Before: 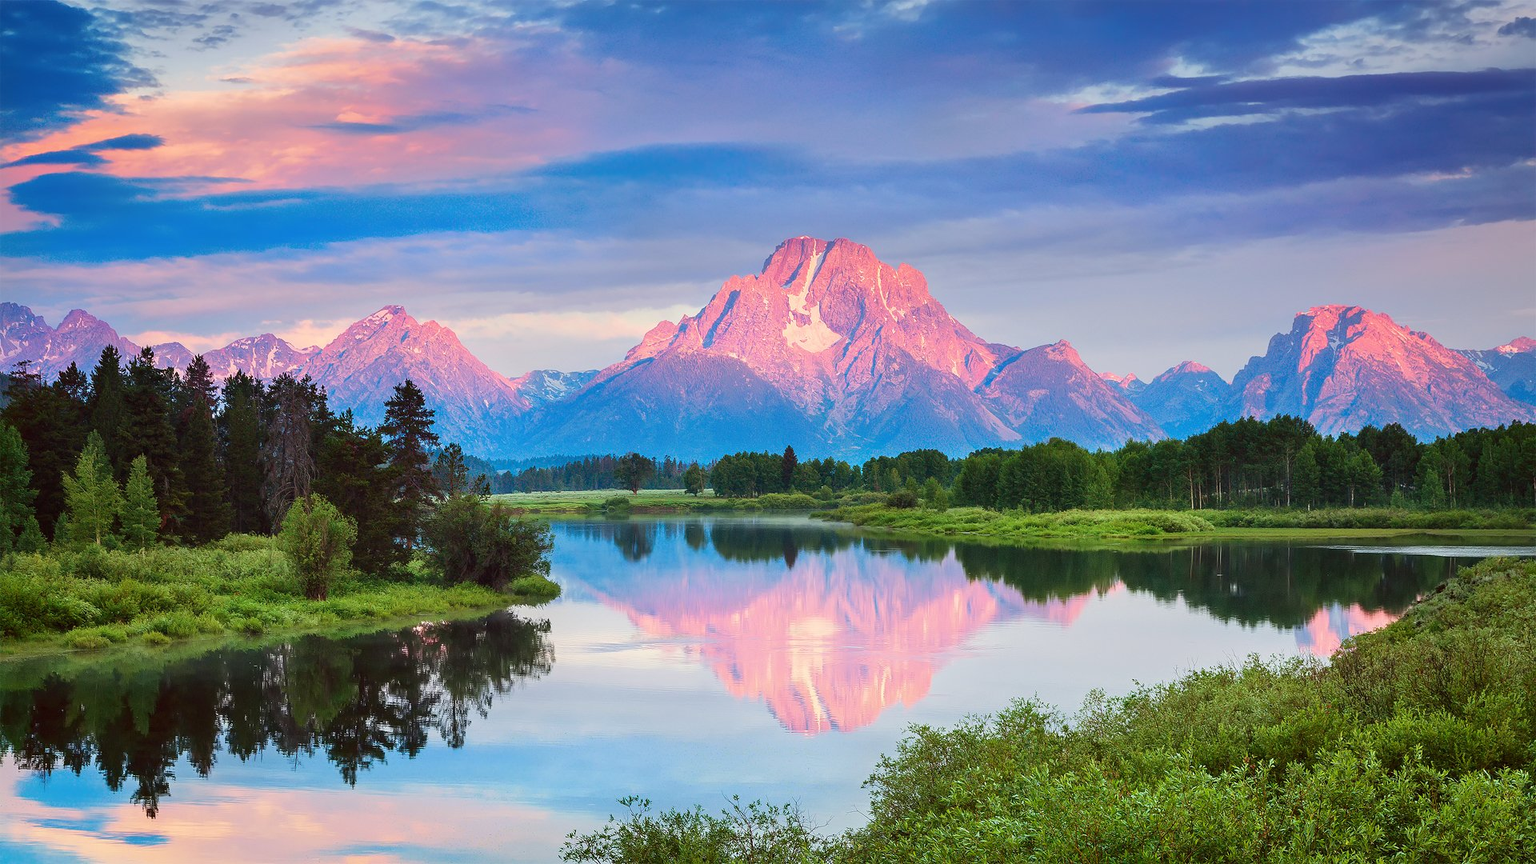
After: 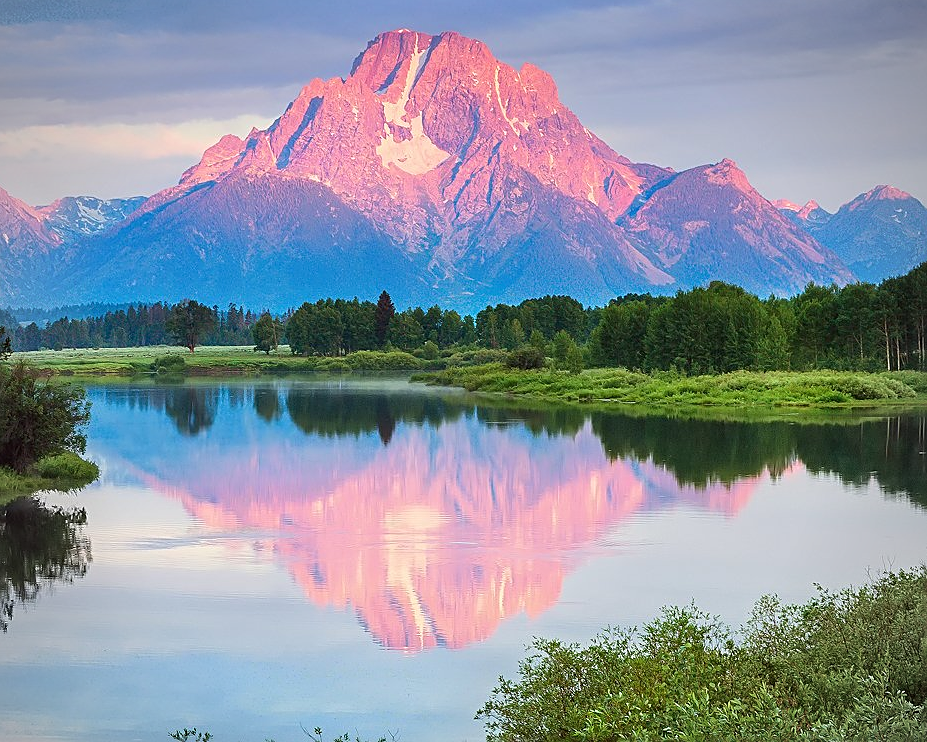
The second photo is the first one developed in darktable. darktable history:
sharpen: on, module defaults
crop: left 31.379%, top 24.658%, right 20.326%, bottom 6.628%
vignetting: fall-off radius 45%, brightness -0.33
